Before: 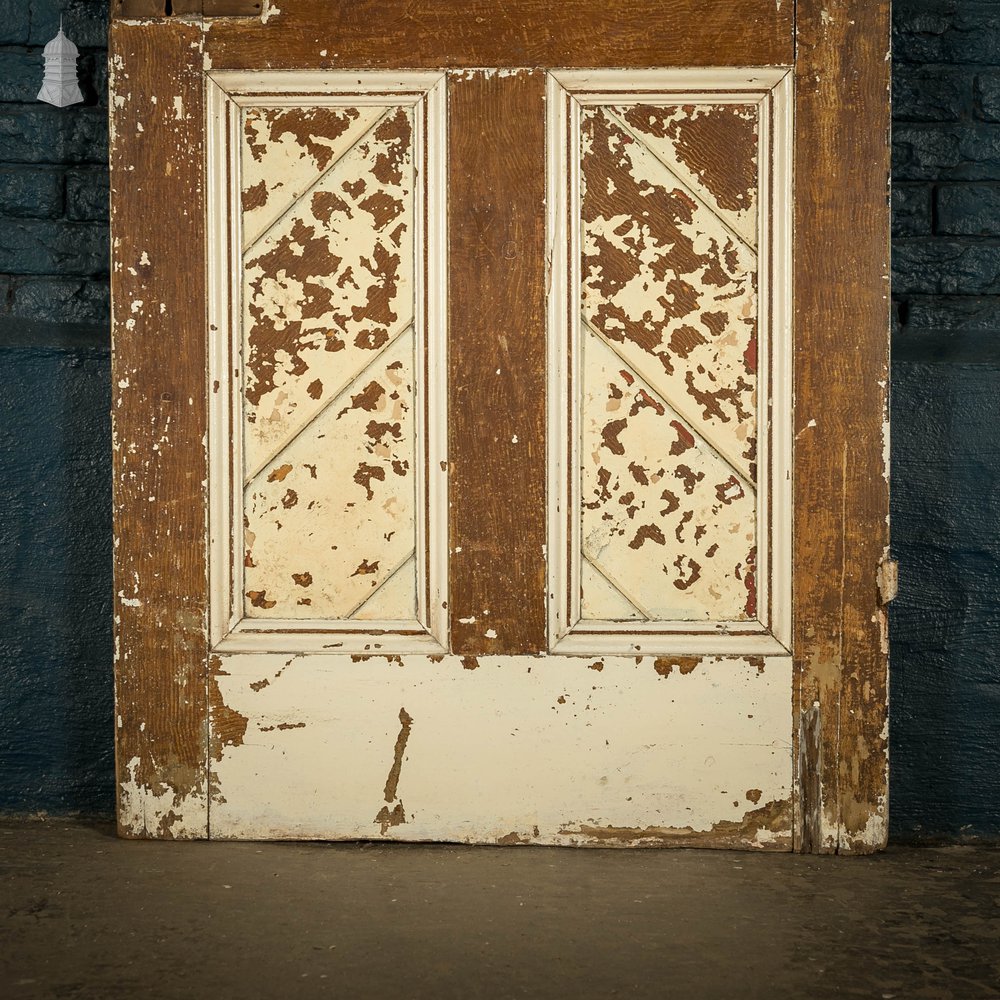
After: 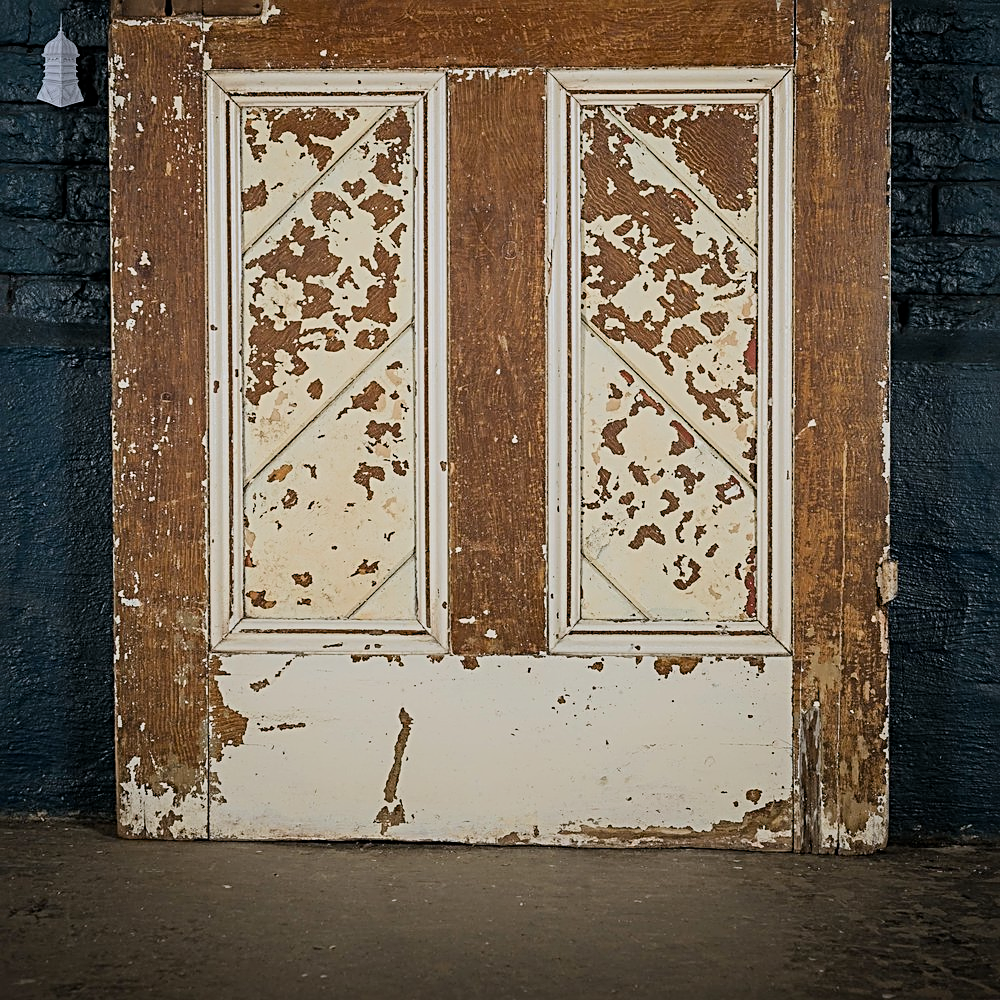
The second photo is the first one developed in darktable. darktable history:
sharpen: radius 2.838, amount 0.714
color calibration: illuminant as shot in camera, x 0.365, y 0.378, temperature 4424.74 K
filmic rgb: black relative exposure -16 EV, white relative exposure 4.91 EV, hardness 6.24, color science v6 (2022)
